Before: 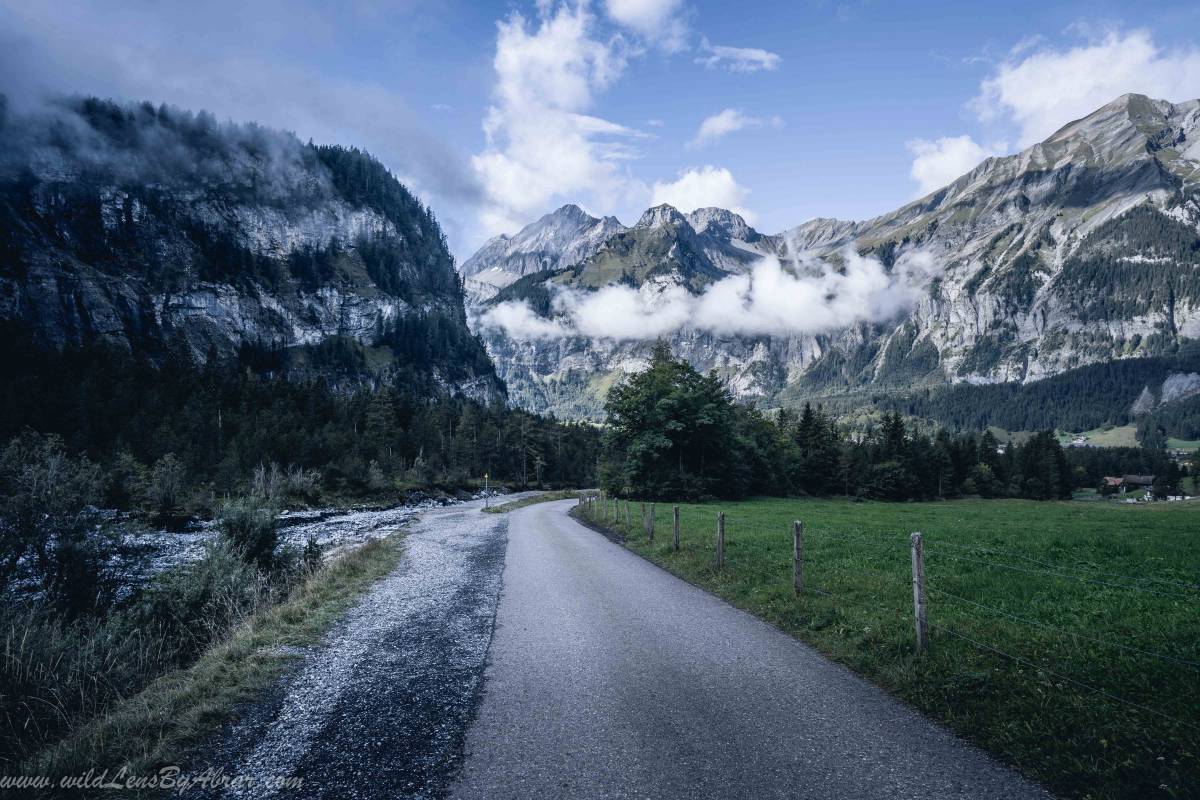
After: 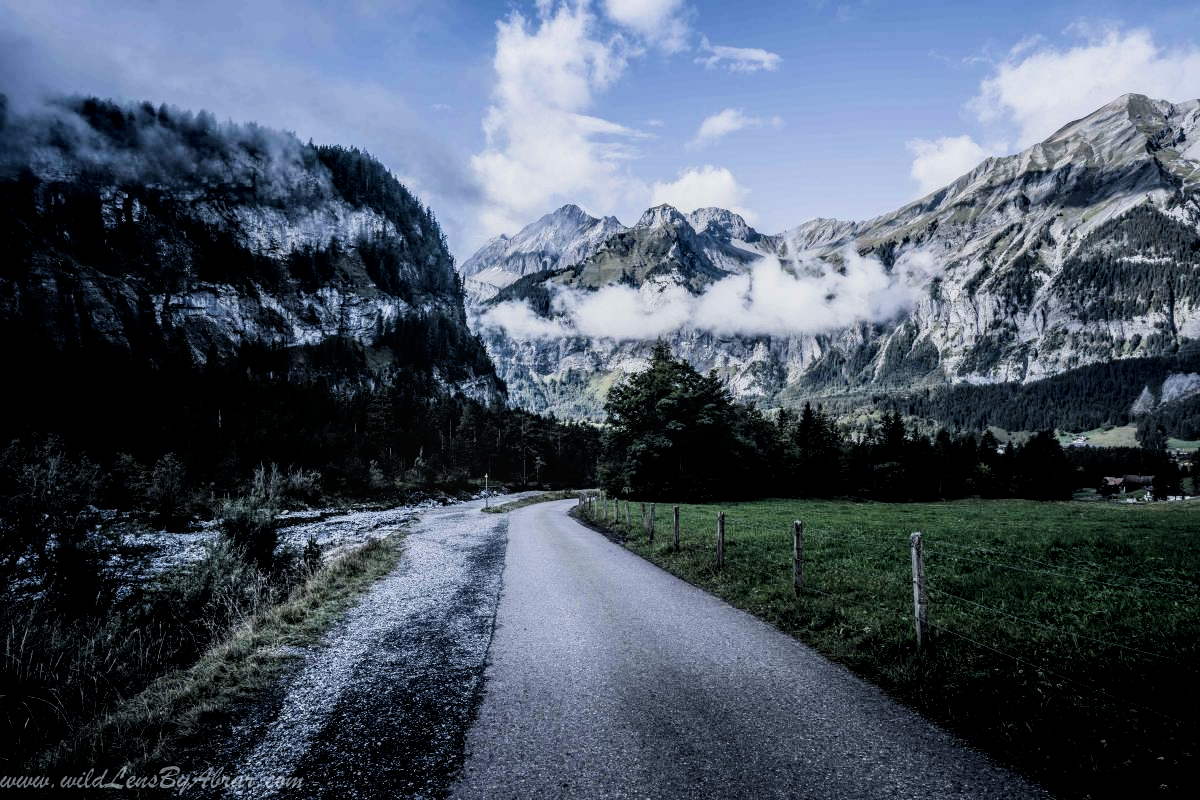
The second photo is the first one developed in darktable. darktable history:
filmic rgb: black relative exposure -5 EV, hardness 2.88, contrast 1.5
local contrast: on, module defaults
